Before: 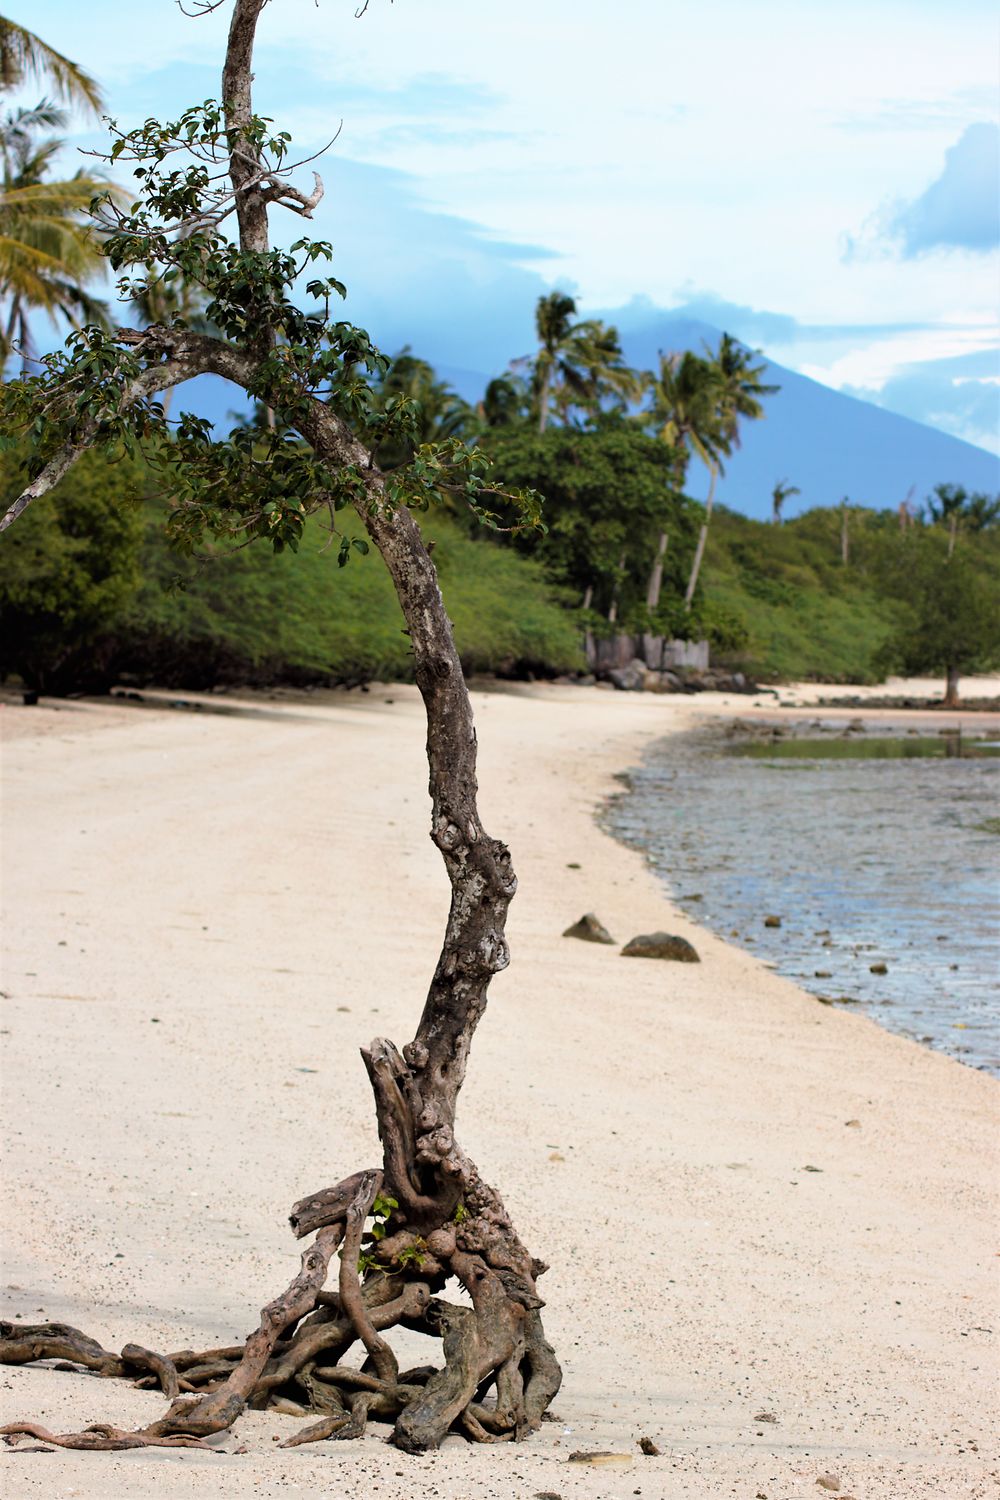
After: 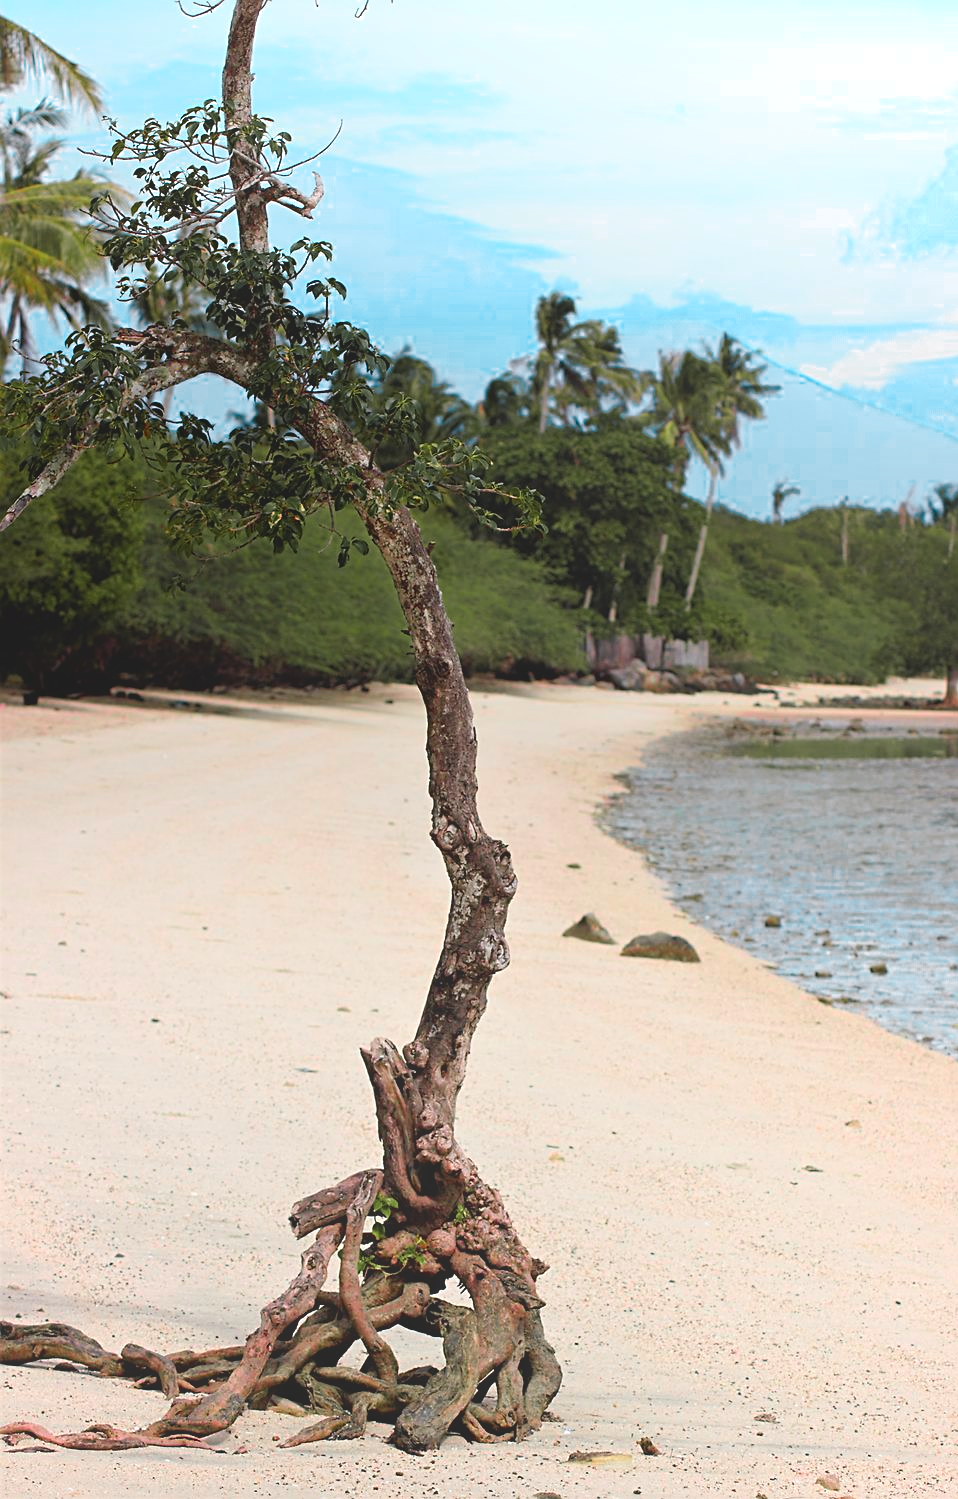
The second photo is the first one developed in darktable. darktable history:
exposure: black level correction 0.001, exposure 0.137 EV, compensate exposure bias true, compensate highlight preservation false
crop: right 4.105%, bottom 0.018%
contrast brightness saturation: saturation -0.052
local contrast: detail 71%
sharpen: on, module defaults
color zones: curves: ch0 [(0, 0.533) (0.126, 0.533) (0.234, 0.533) (0.368, 0.357) (0.5, 0.5) (0.625, 0.5) (0.74, 0.637) (0.875, 0.5)]; ch1 [(0.004, 0.708) (0.129, 0.662) (0.25, 0.5) (0.375, 0.331) (0.496, 0.396) (0.625, 0.649) (0.739, 0.26) (0.875, 0.5) (1, 0.478)]; ch2 [(0, 0.409) (0.132, 0.403) (0.236, 0.558) (0.379, 0.448) (0.5, 0.5) (0.625, 0.5) (0.691, 0.39) (0.875, 0.5)], mix 26.11%
